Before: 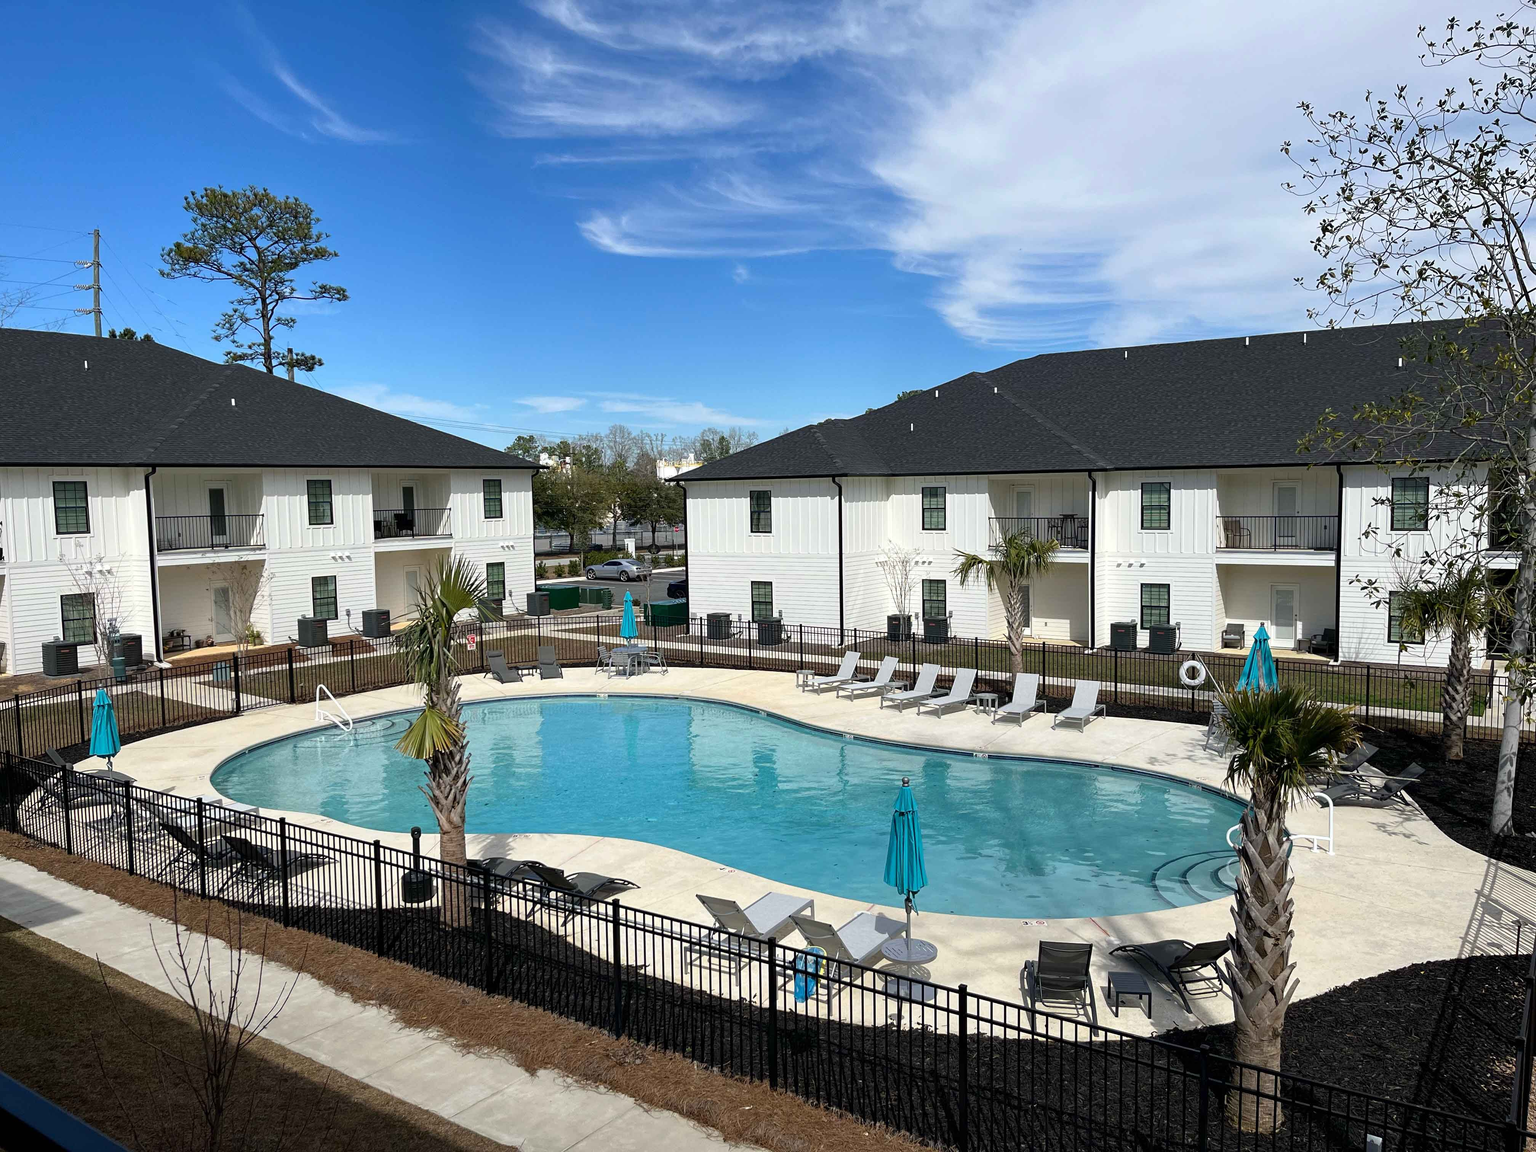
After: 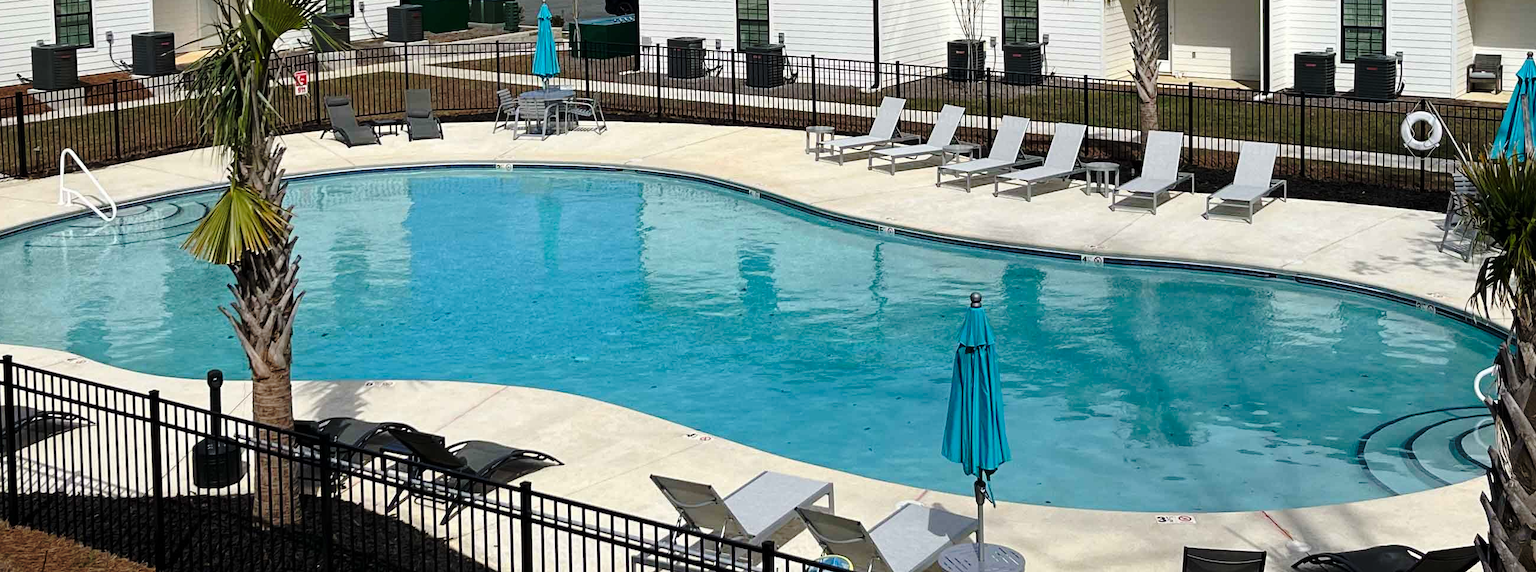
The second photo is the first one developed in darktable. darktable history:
base curve: curves: ch0 [(0, 0) (0.073, 0.04) (0.157, 0.139) (0.492, 0.492) (0.758, 0.758) (1, 1)], preserve colors none
crop: left 18.091%, top 51.13%, right 17.525%, bottom 16.85%
